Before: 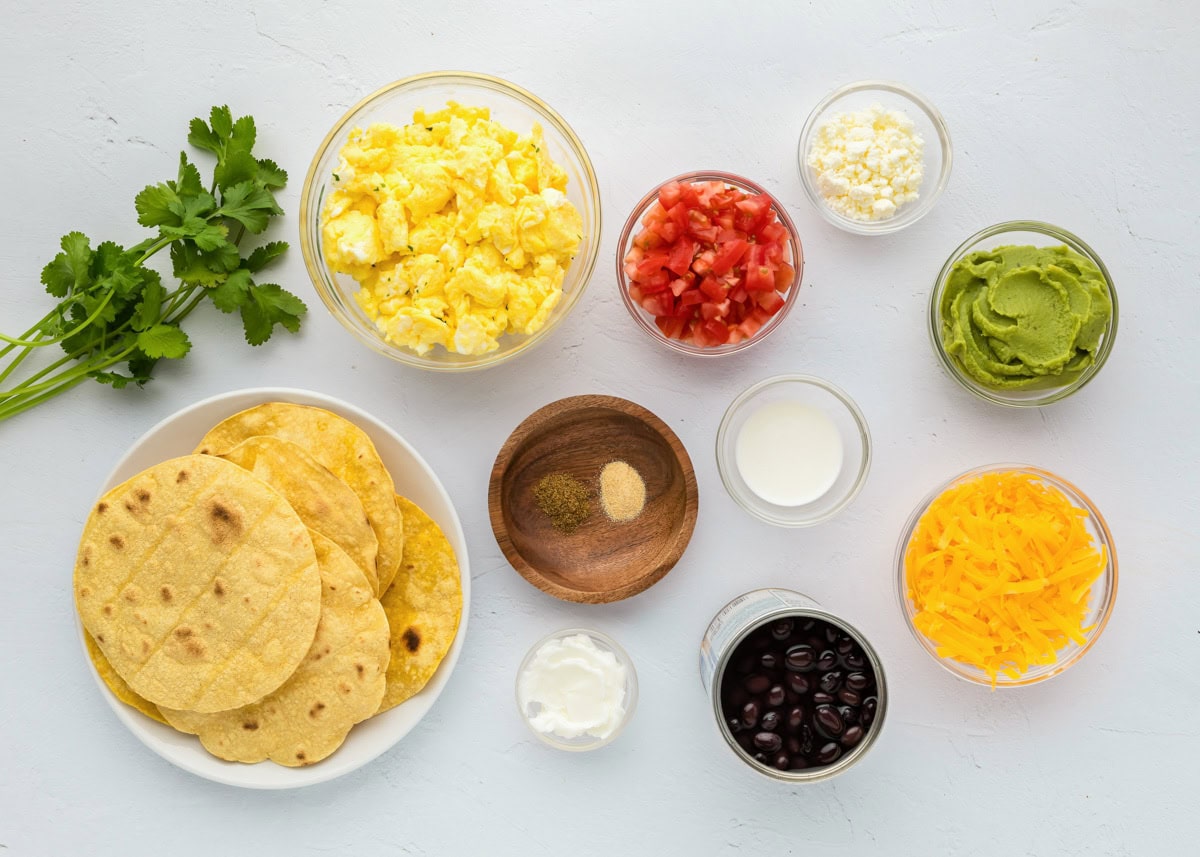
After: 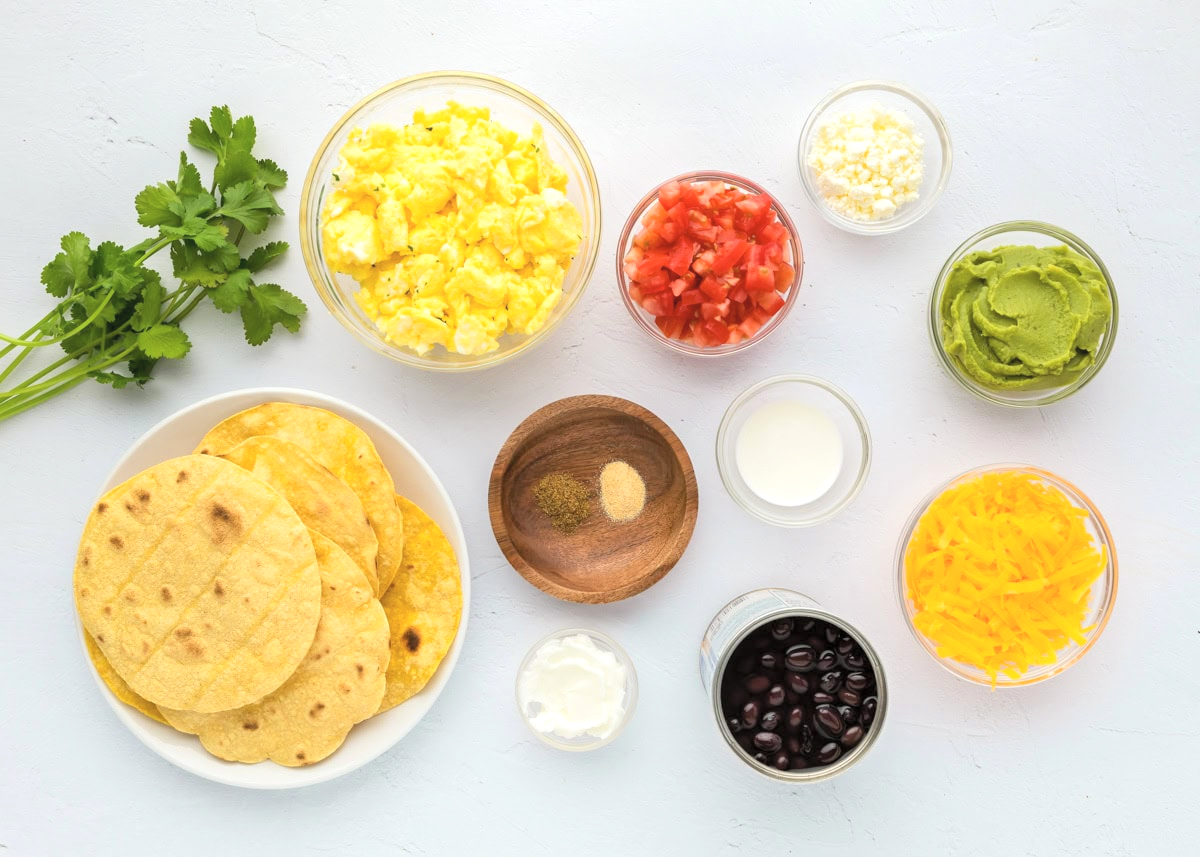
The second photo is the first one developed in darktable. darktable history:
contrast brightness saturation: brightness 0.13
exposure: exposure 0.2 EV, compensate highlight preservation false
